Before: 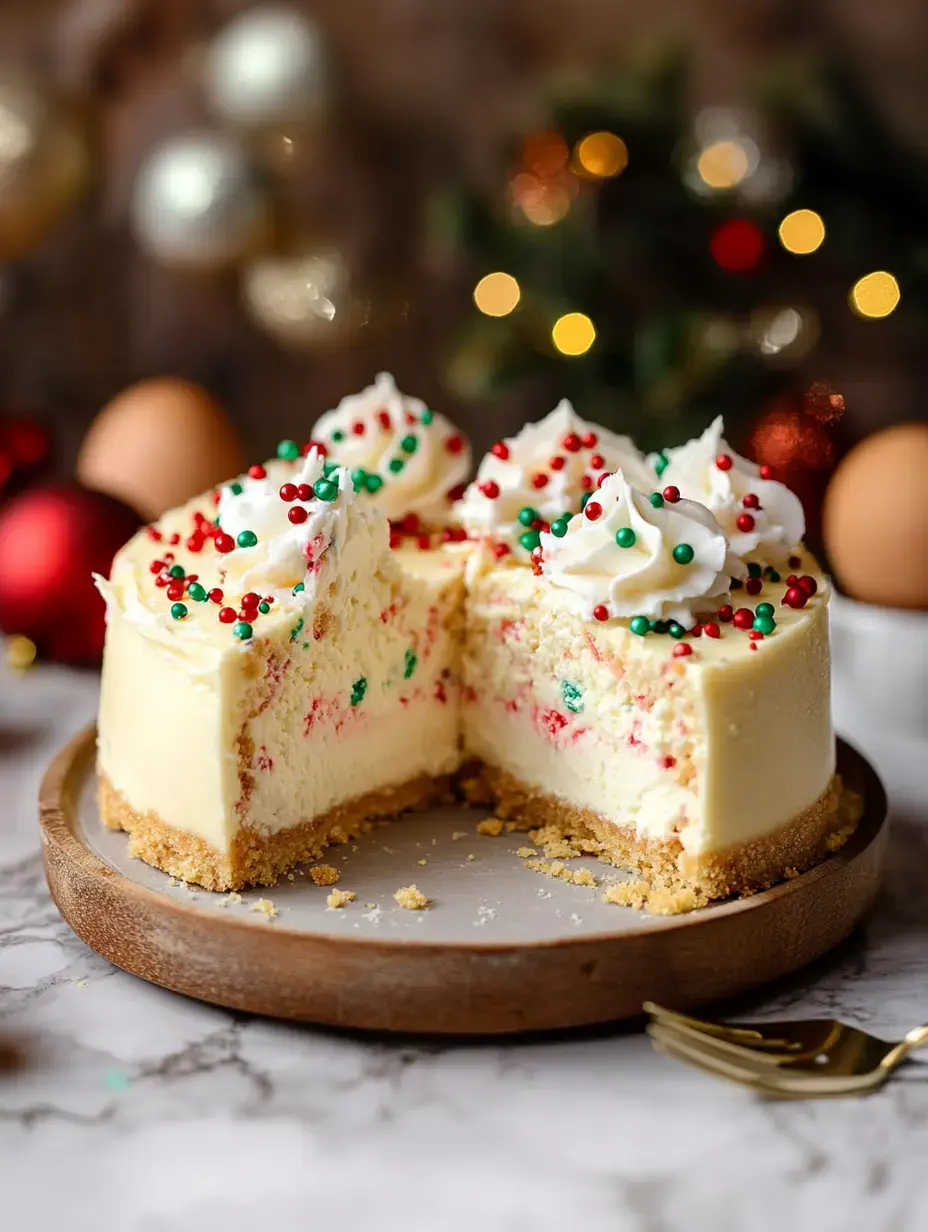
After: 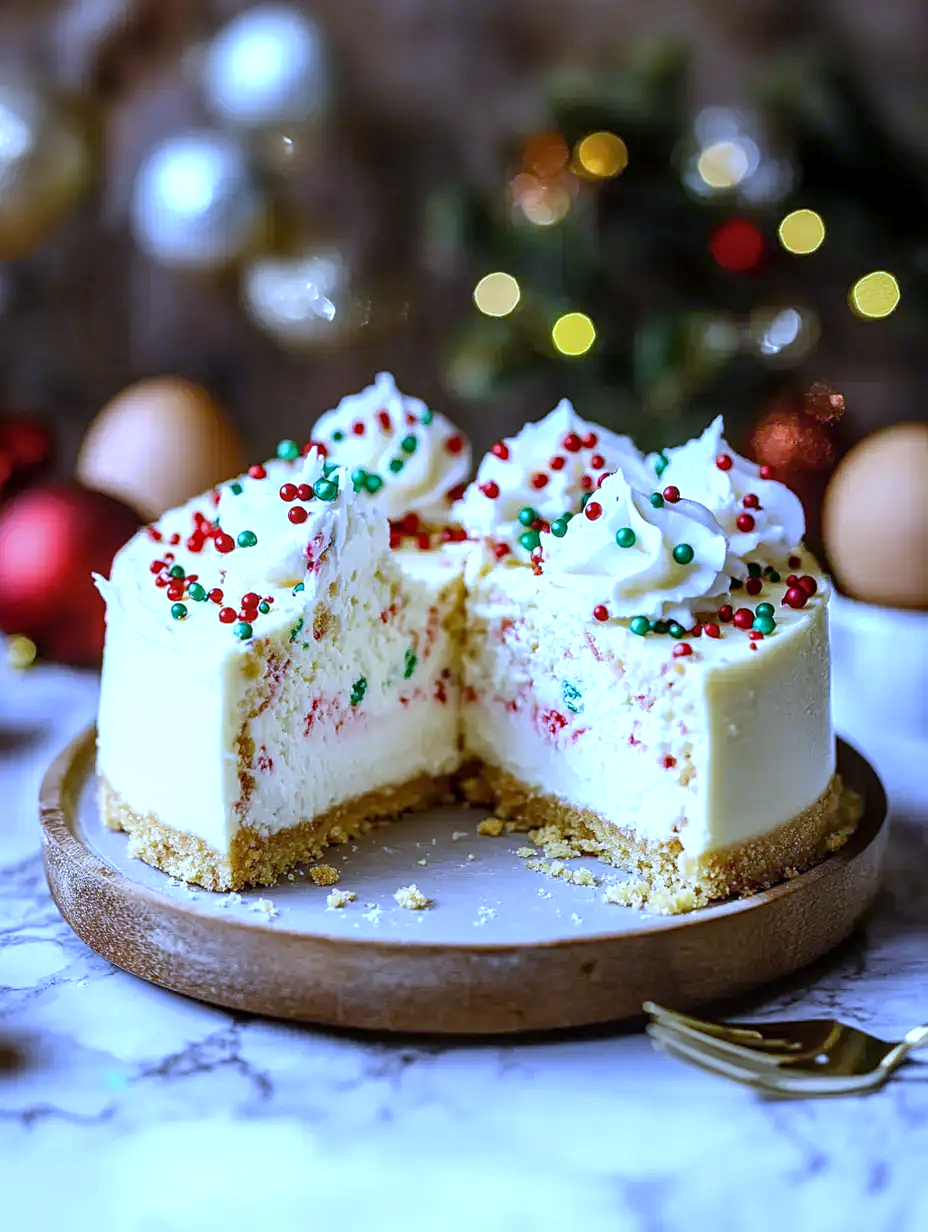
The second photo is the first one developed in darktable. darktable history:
sharpen: amount 0.2
white balance: red 0.766, blue 1.537
local contrast: on, module defaults
exposure: black level correction 0, exposure 0.5 EV, compensate exposure bias true, compensate highlight preservation false
